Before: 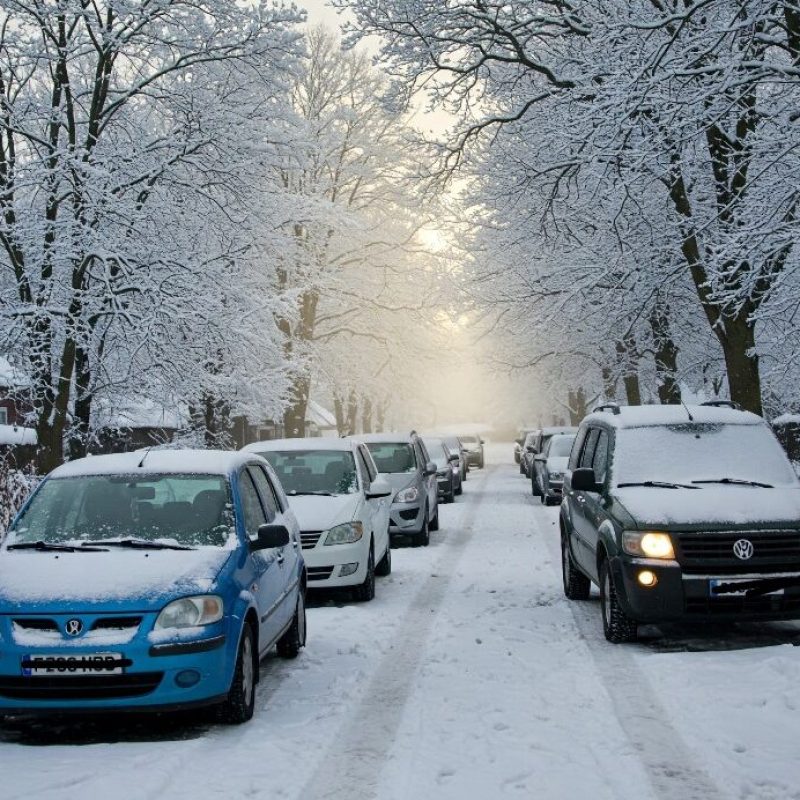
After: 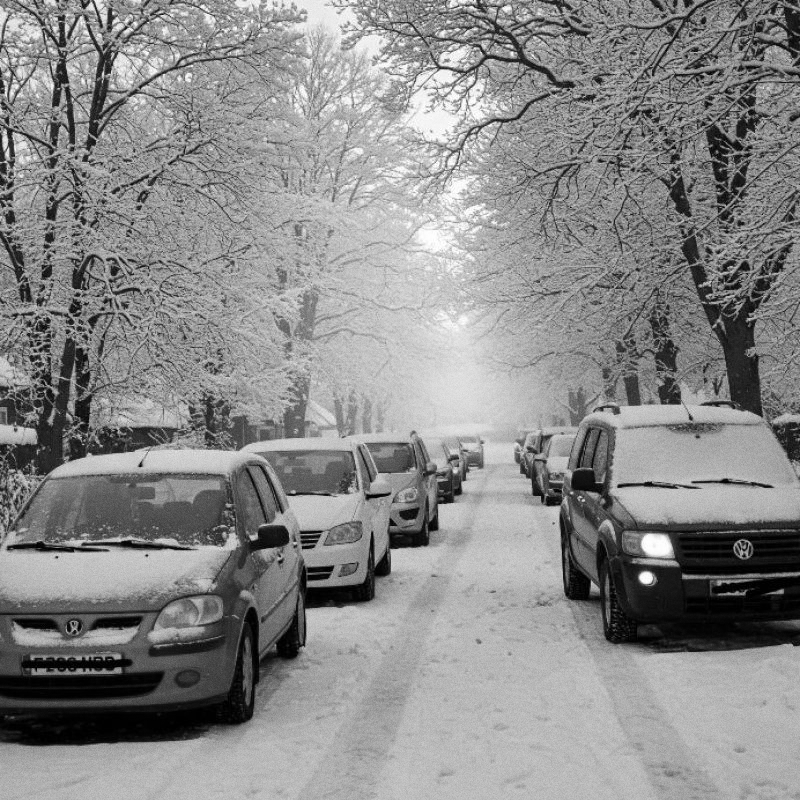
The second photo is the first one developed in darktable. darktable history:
monochrome: on, module defaults
grain: coarseness 0.09 ISO
